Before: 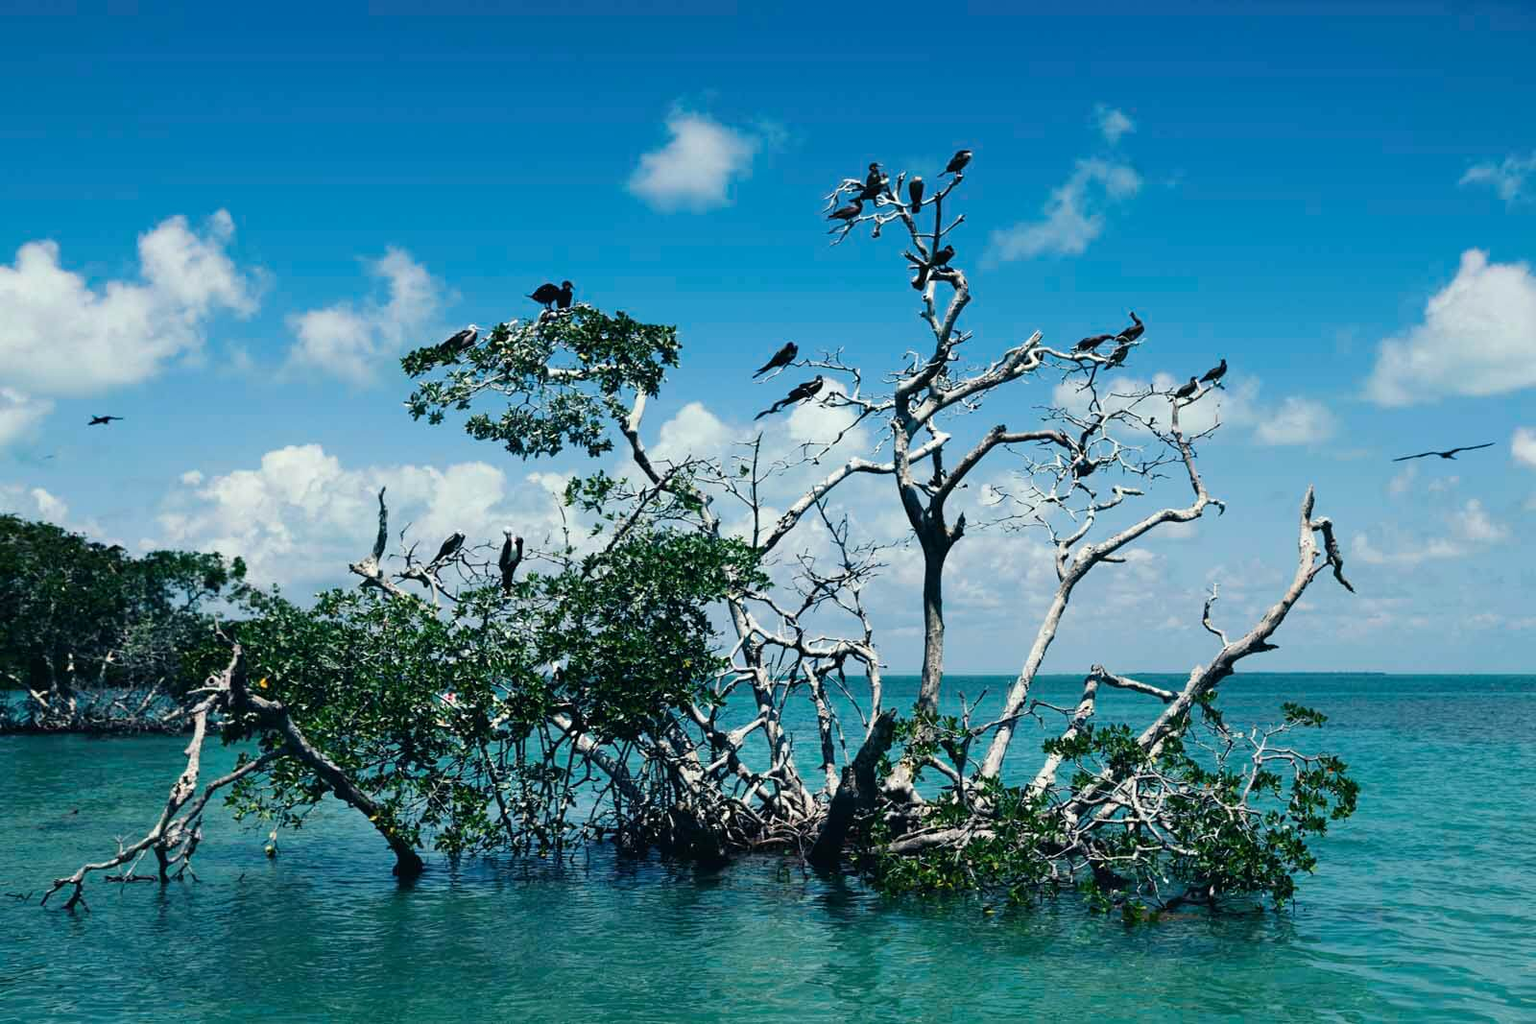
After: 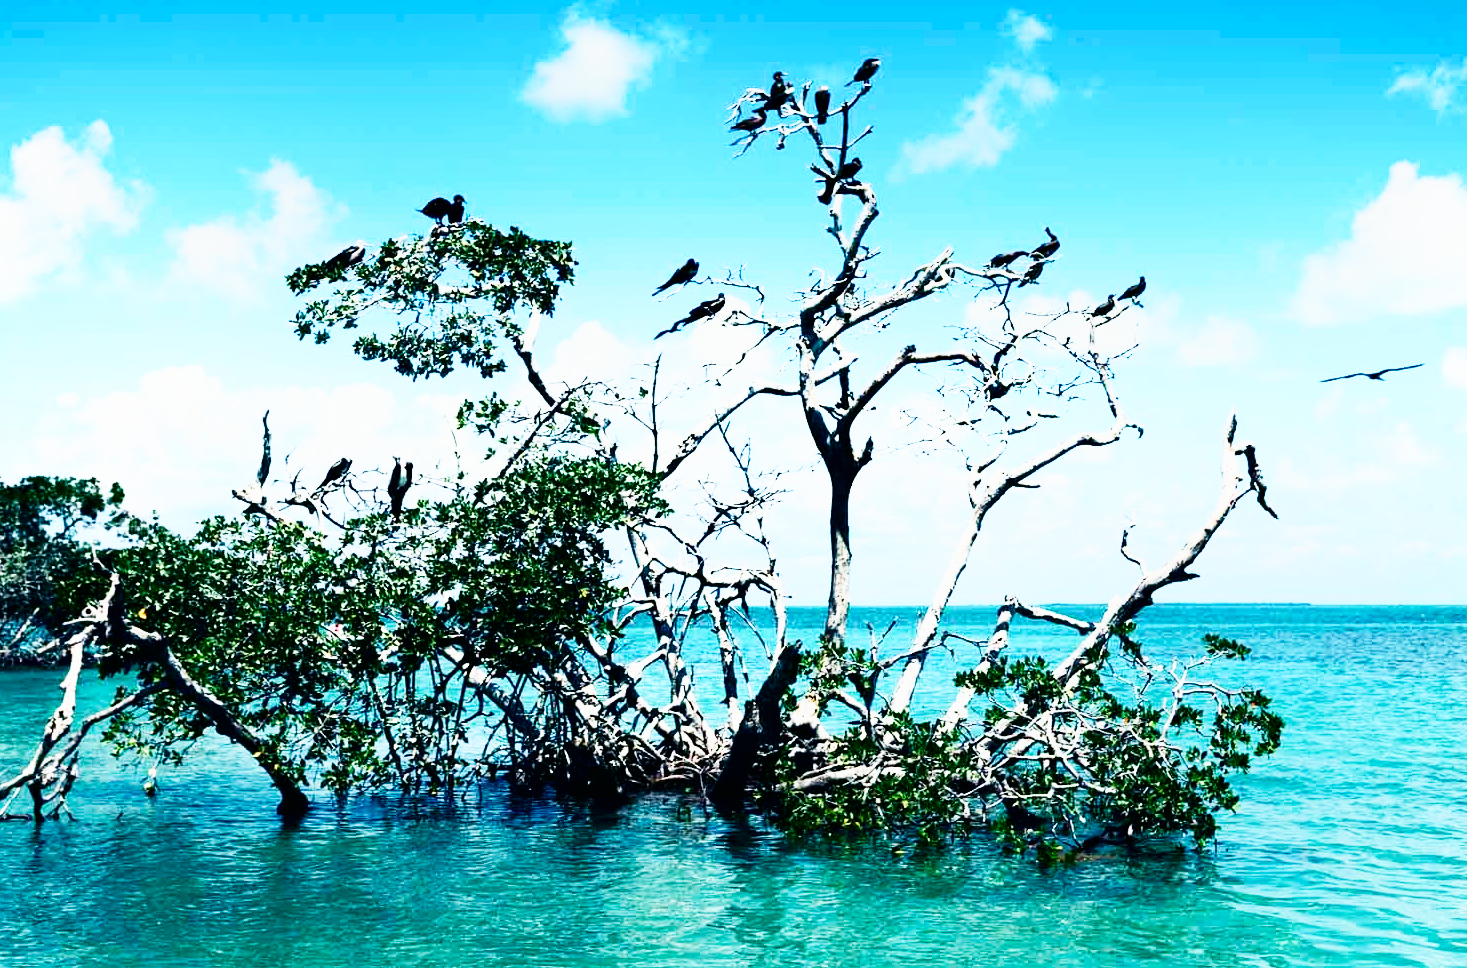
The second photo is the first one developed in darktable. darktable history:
crop and rotate: left 8.262%, top 9.226%
shadows and highlights: shadows -62.32, white point adjustment -5.22, highlights 61.59
base curve: curves: ch0 [(0, 0) (0.007, 0.004) (0.027, 0.03) (0.046, 0.07) (0.207, 0.54) (0.442, 0.872) (0.673, 0.972) (1, 1)], preserve colors none
